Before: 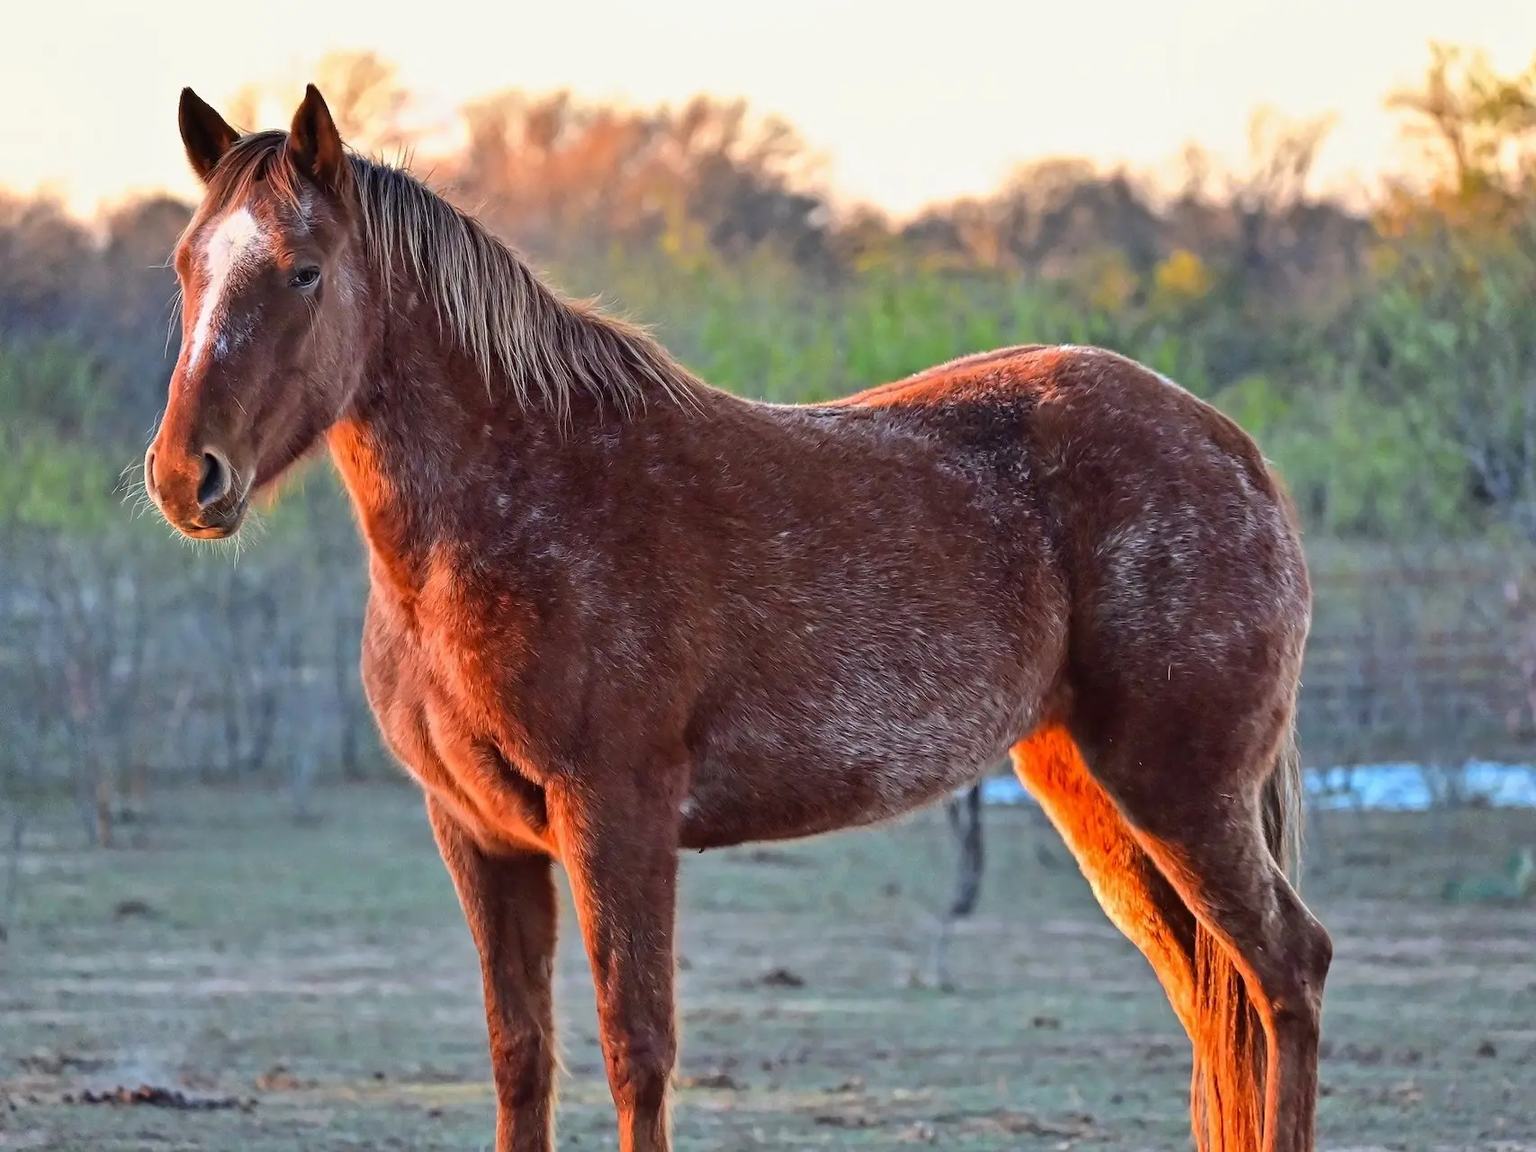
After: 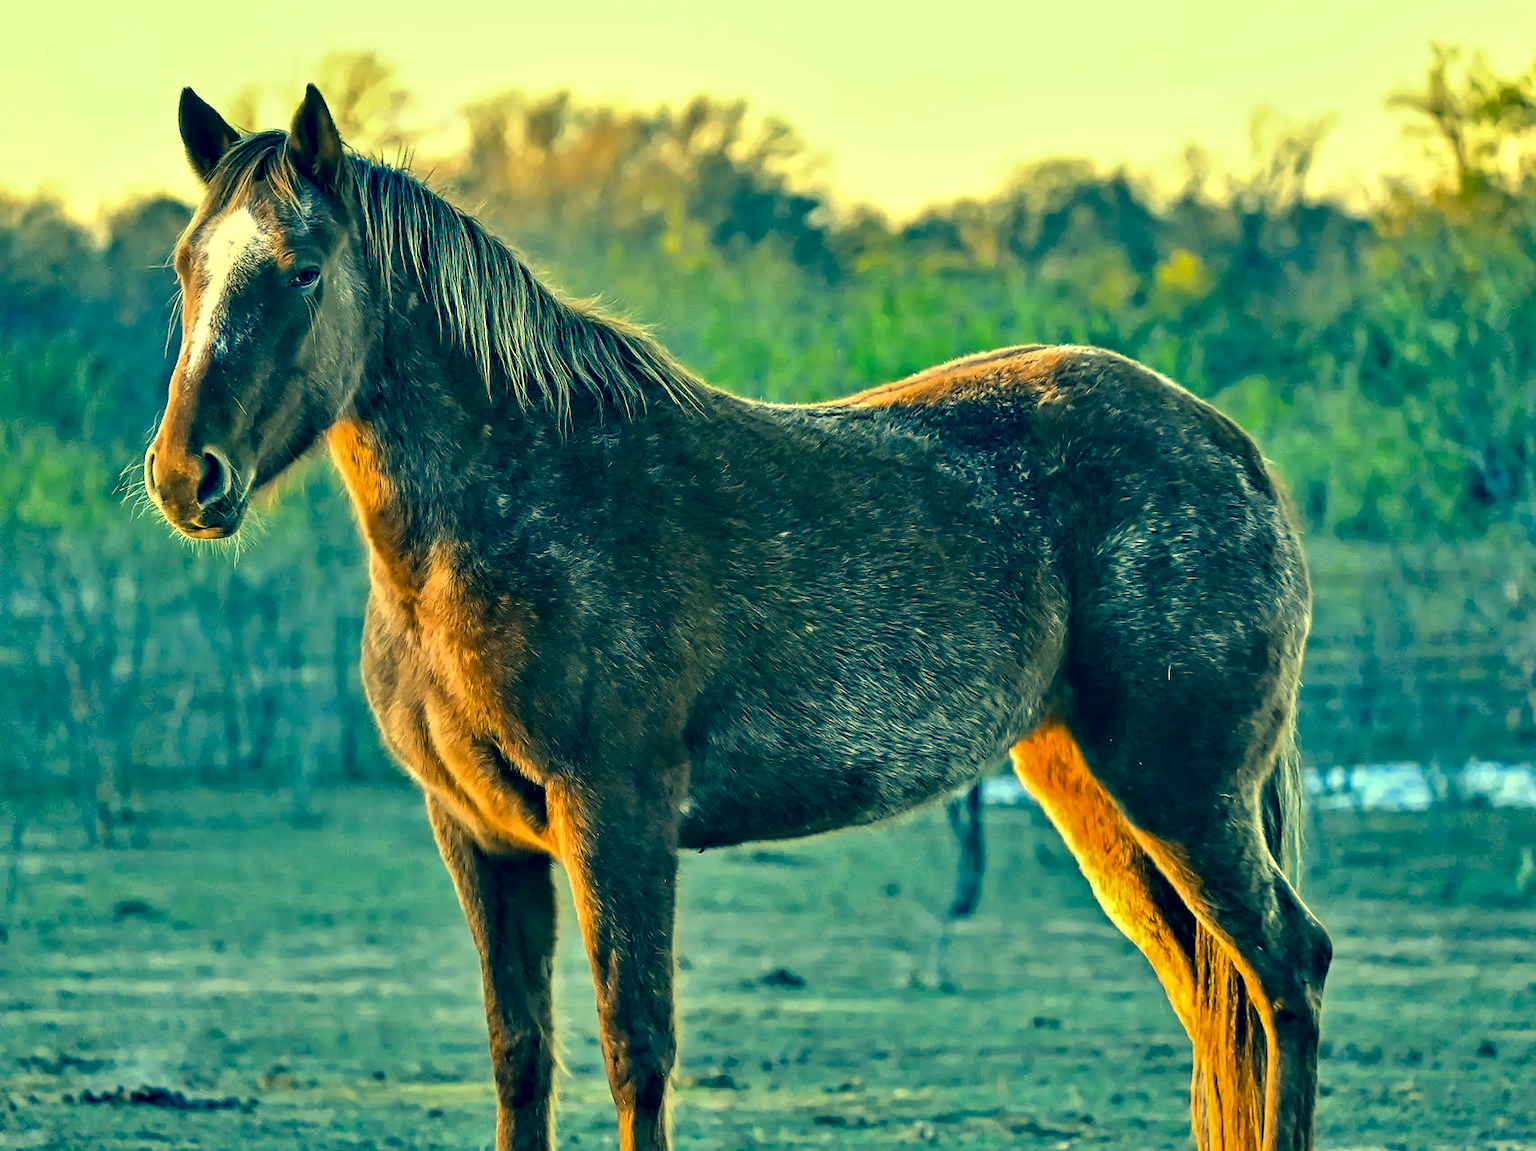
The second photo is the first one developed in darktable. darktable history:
color correction: highlights a* -15.58, highlights b* 40, shadows a* -40, shadows b* -26.18
contrast equalizer: y [[0.601, 0.6, 0.598, 0.598, 0.6, 0.601], [0.5 ×6], [0.5 ×6], [0 ×6], [0 ×6]]
